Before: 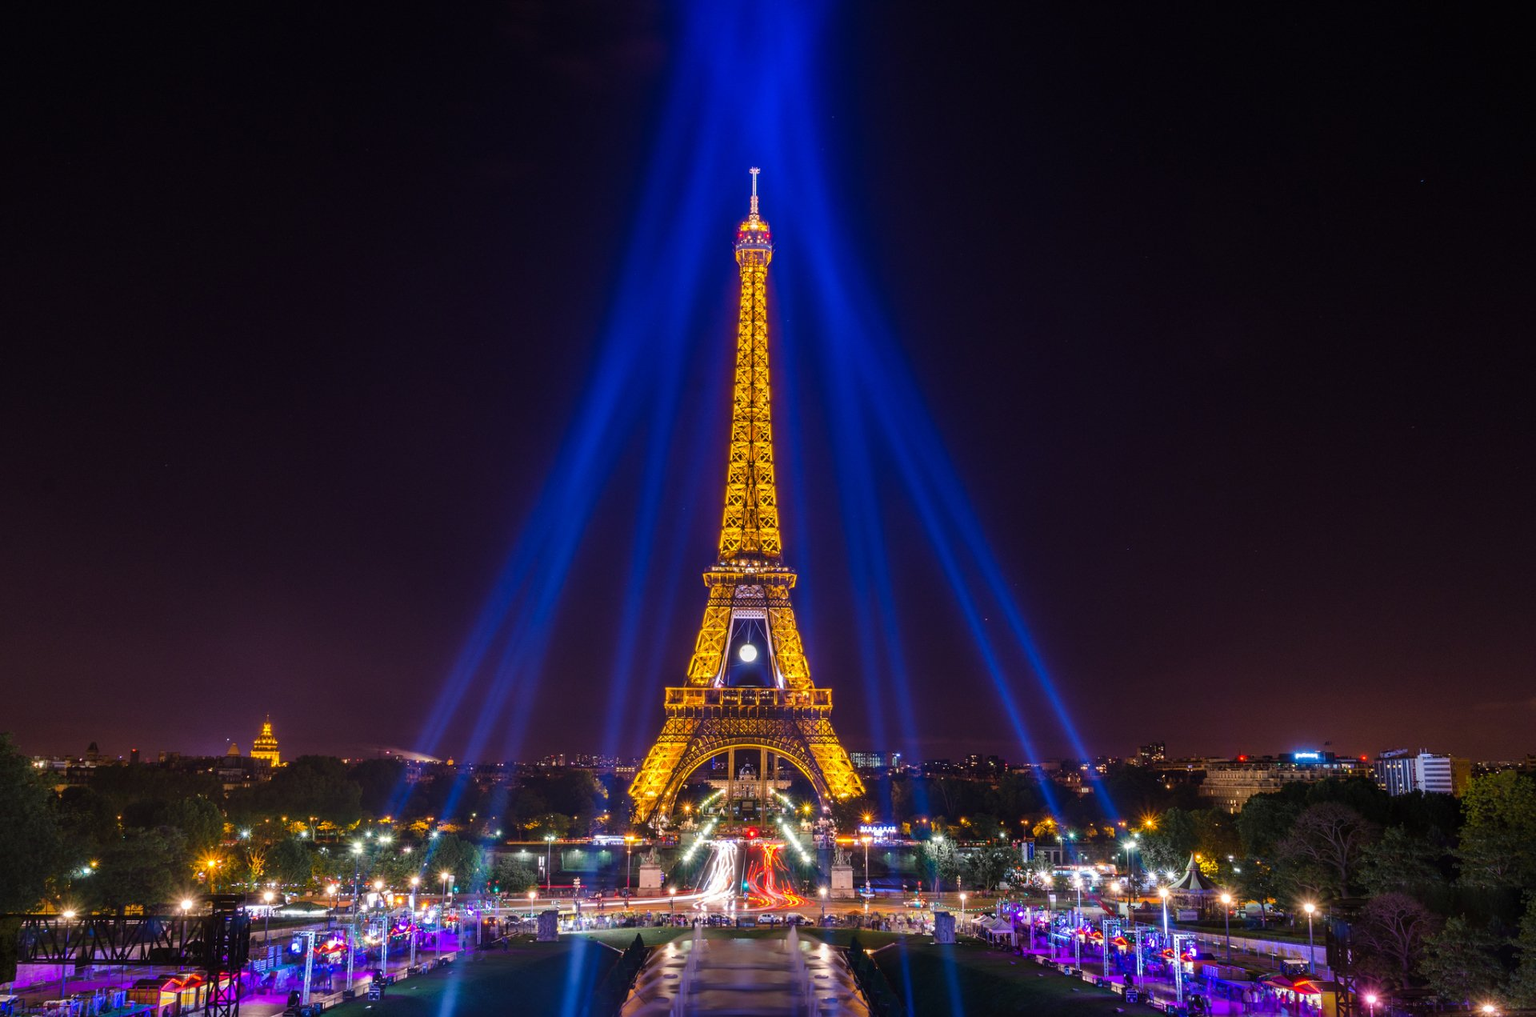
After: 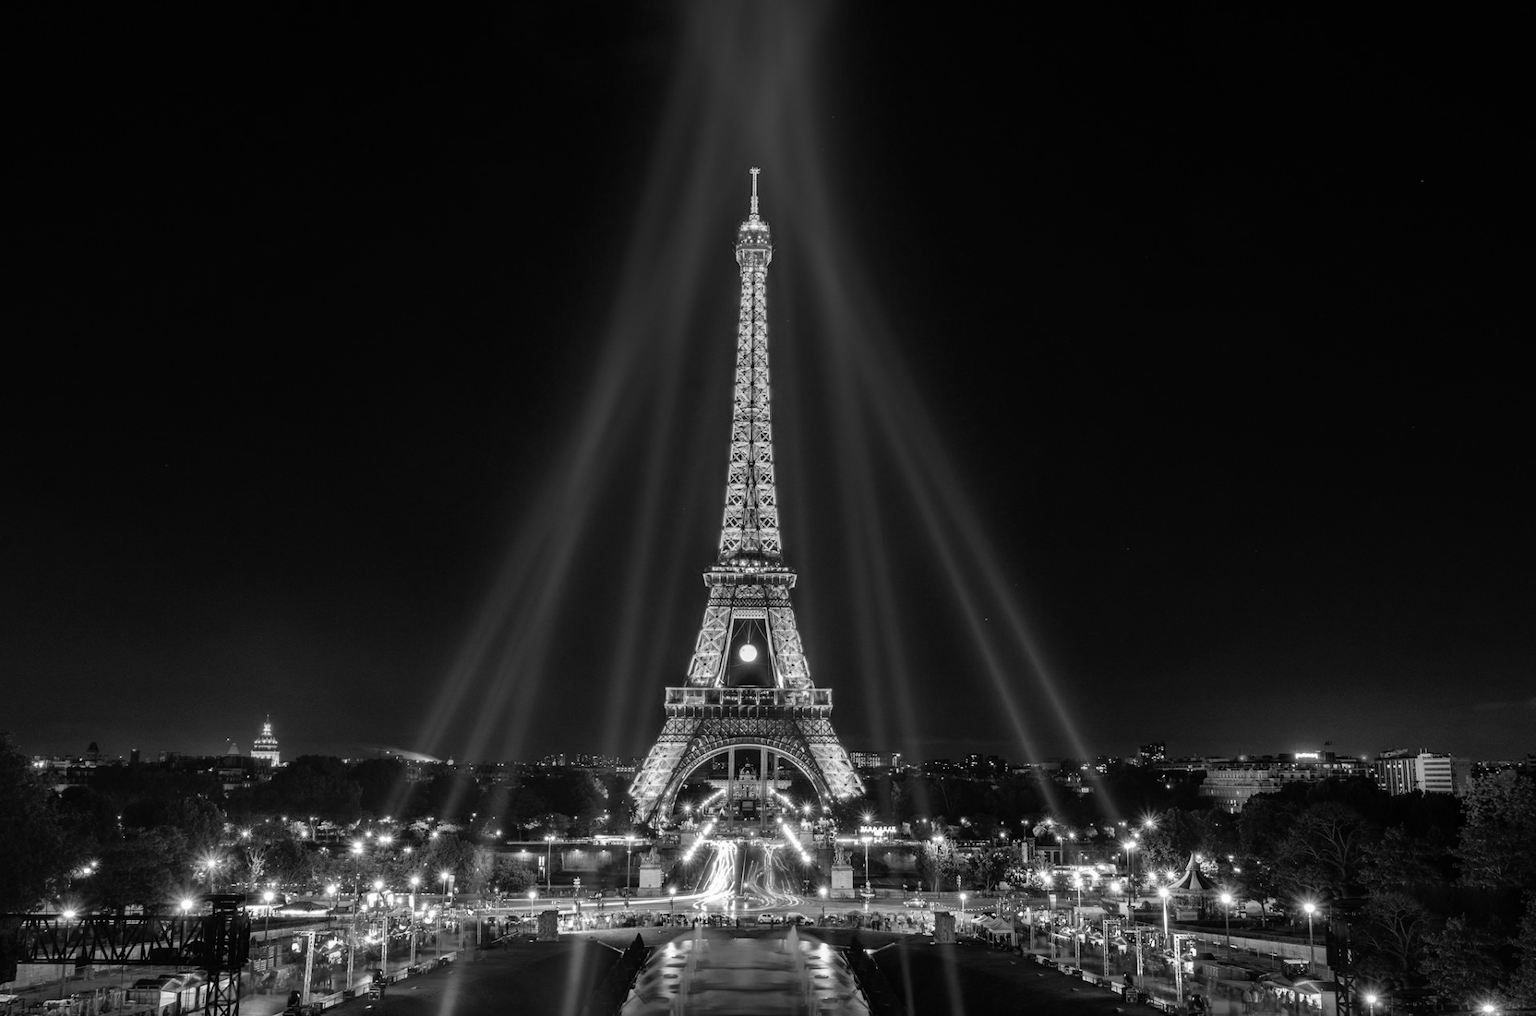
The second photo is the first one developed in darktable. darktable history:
monochrome: on, module defaults
exposure: compensate highlight preservation false
rgb curve: curves: ch0 [(0, 0) (0.136, 0.078) (0.262, 0.245) (0.414, 0.42) (1, 1)], compensate middle gray true, preserve colors basic power
